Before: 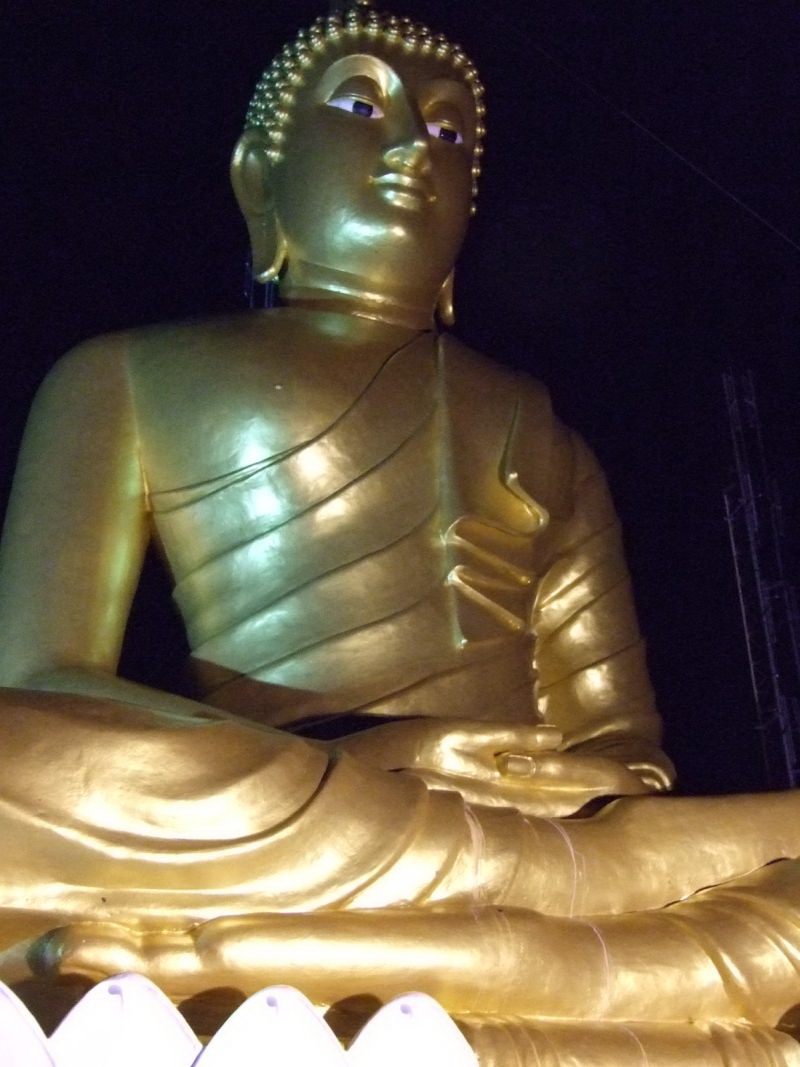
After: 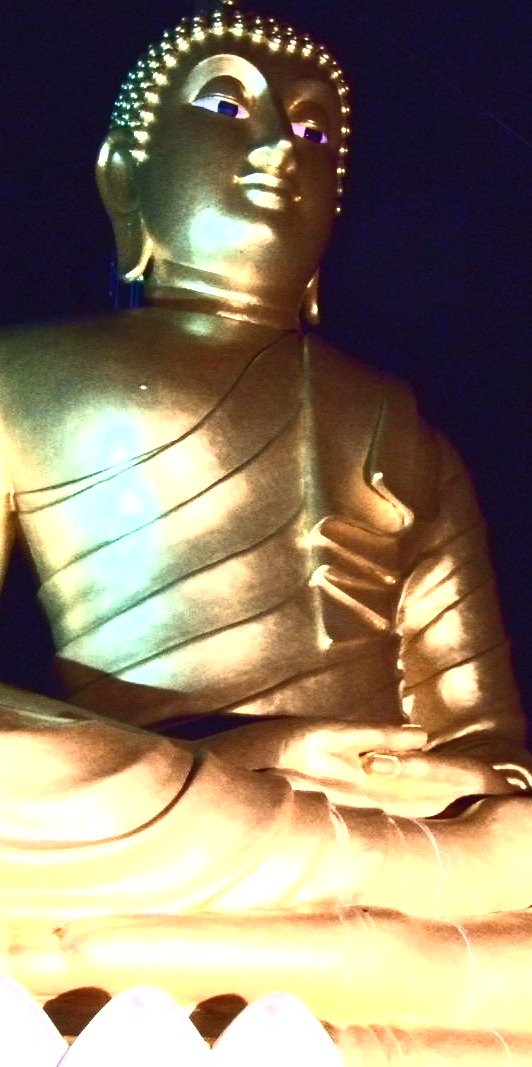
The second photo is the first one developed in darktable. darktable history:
crop: left 16.899%, right 16.556%
color zones: curves: ch0 [(0, 0.473) (0.001, 0.473) (0.226, 0.548) (0.4, 0.589) (0.525, 0.54) (0.728, 0.403) (0.999, 0.473) (1, 0.473)]; ch1 [(0, 0.619) (0.001, 0.619) (0.234, 0.388) (0.4, 0.372) (0.528, 0.422) (0.732, 0.53) (0.999, 0.619) (1, 0.619)]; ch2 [(0, 0.547) (0.001, 0.547) (0.226, 0.45) (0.4, 0.525) (0.525, 0.585) (0.8, 0.511) (0.999, 0.547) (1, 0.547)]
contrast brightness saturation: contrast 0.83, brightness 0.59, saturation 0.59
velvia: strength 27%
